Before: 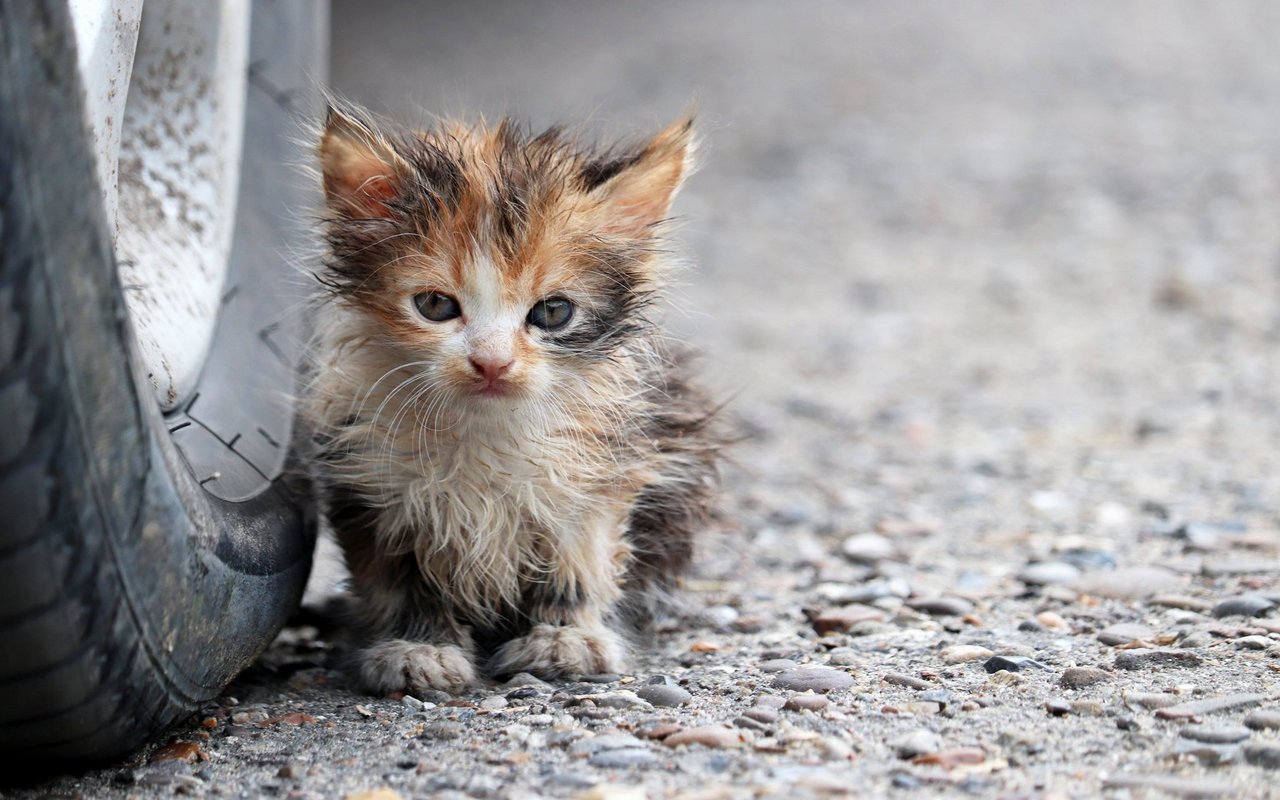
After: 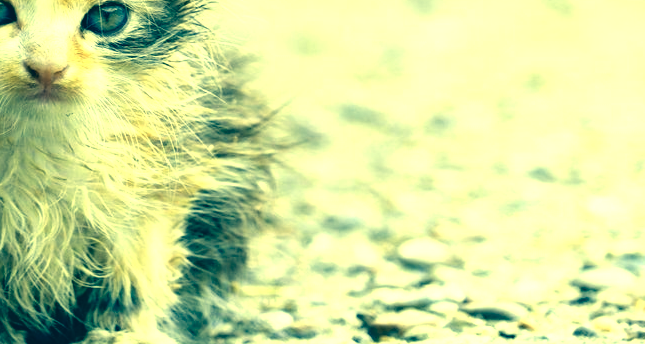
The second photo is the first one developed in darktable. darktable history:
exposure: exposure 0.568 EV, compensate highlight preservation false
color correction: highlights a* -15.45, highlights b* 39.52, shadows a* -39.88, shadows b* -26.09
crop: left 34.796%, top 36.891%, right 14.783%, bottom 20.073%
tone equalizer: -8 EV -0.446 EV, -7 EV -0.356 EV, -6 EV -0.351 EV, -5 EV -0.252 EV, -3 EV 0.245 EV, -2 EV 0.338 EV, -1 EV 0.378 EV, +0 EV 0.415 EV
